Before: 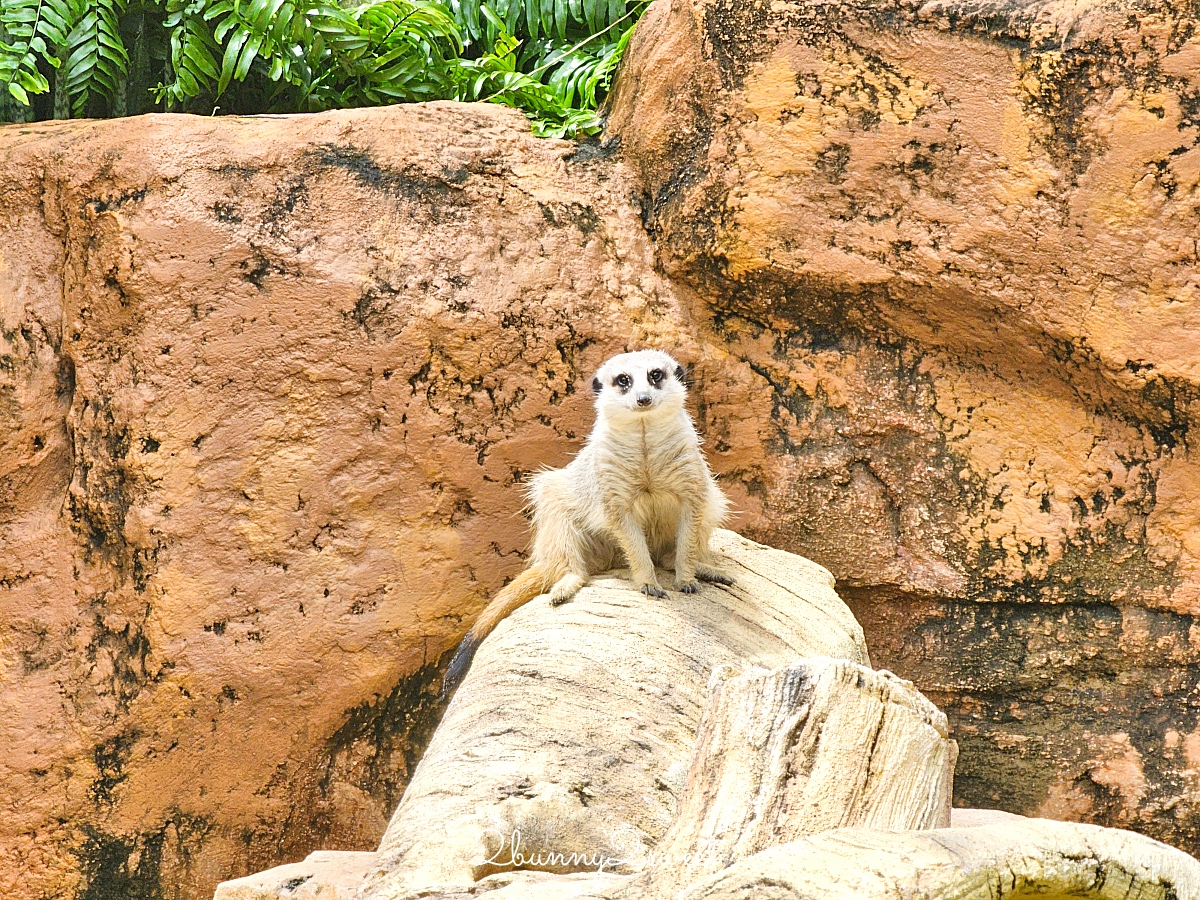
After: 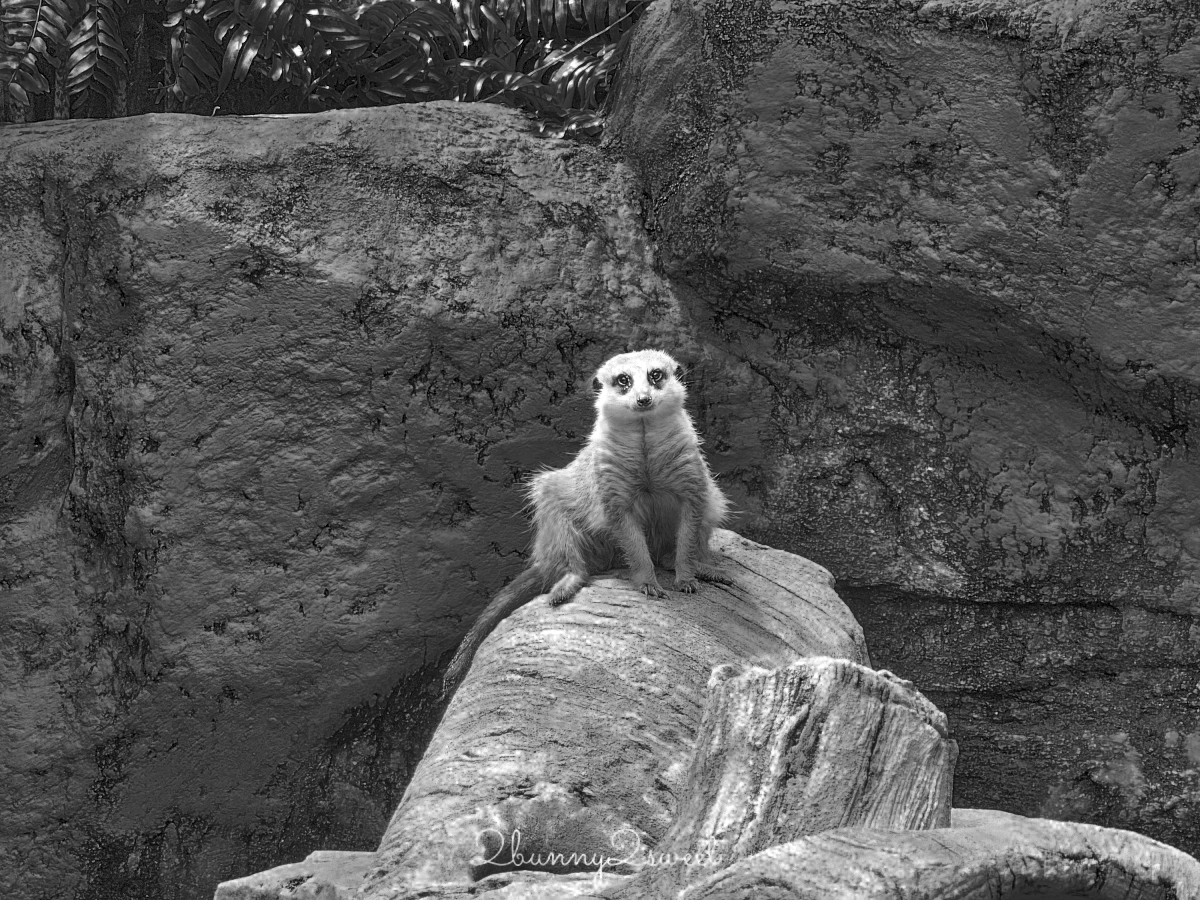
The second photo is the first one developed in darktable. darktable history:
local contrast: detail 130%
color balance rgb: linear chroma grading › global chroma 15%, perceptual saturation grading › global saturation 30%
color zones: curves: ch0 [(0.287, 0.048) (0.493, 0.484) (0.737, 0.816)]; ch1 [(0, 0) (0.143, 0) (0.286, 0) (0.429, 0) (0.571, 0) (0.714, 0) (0.857, 0)]
